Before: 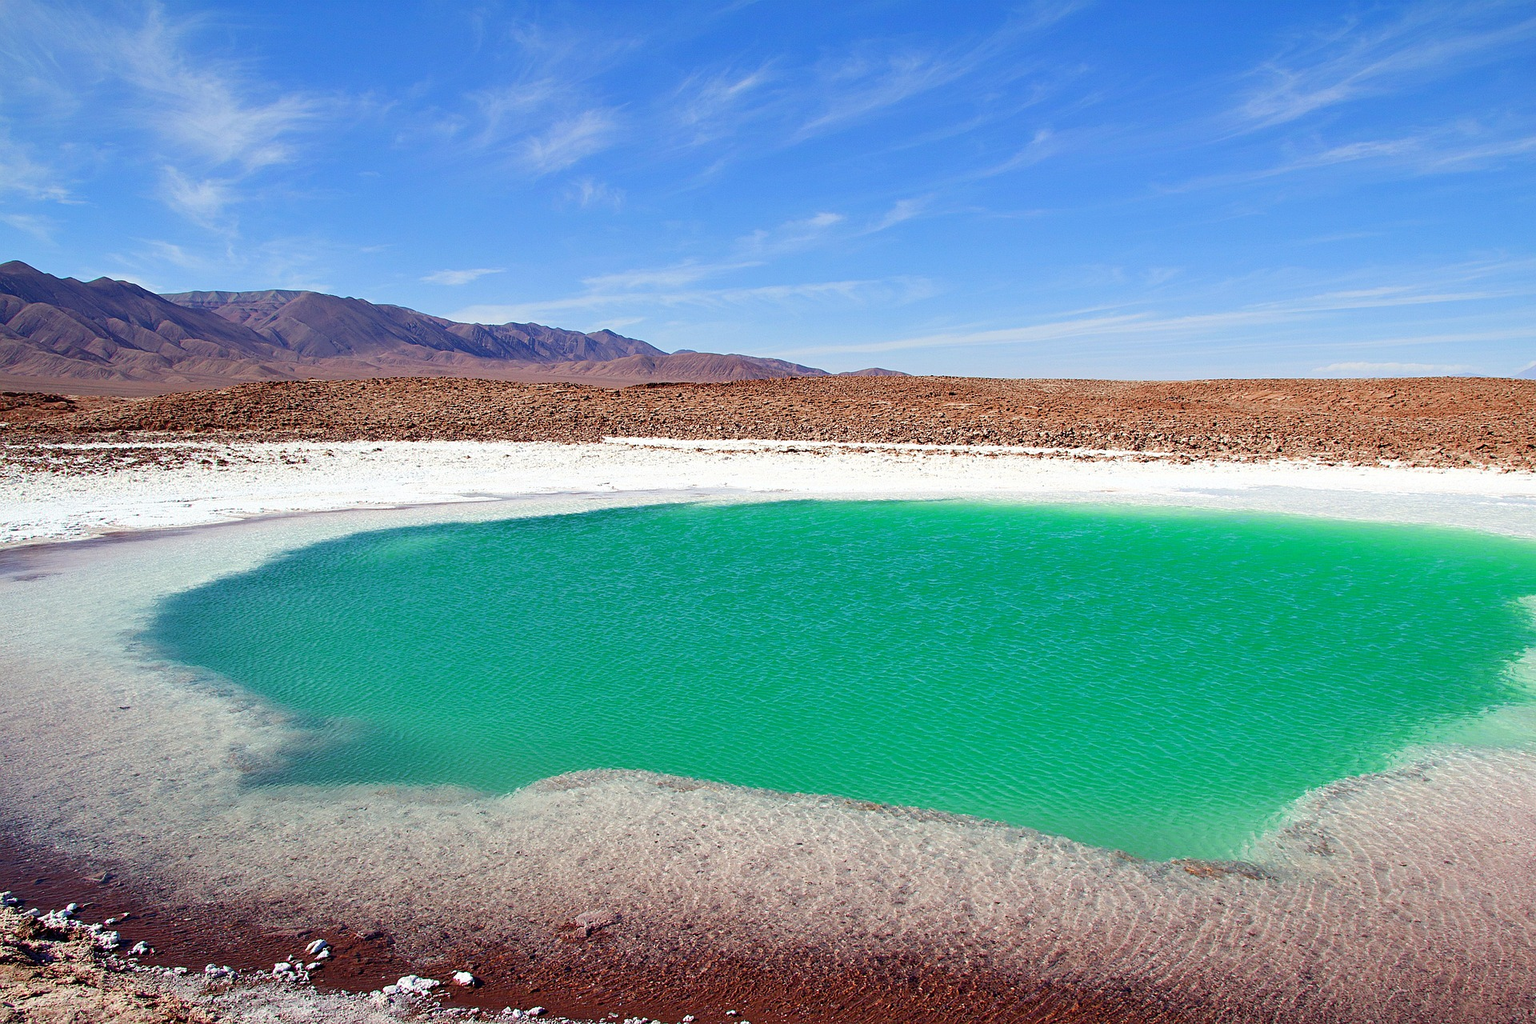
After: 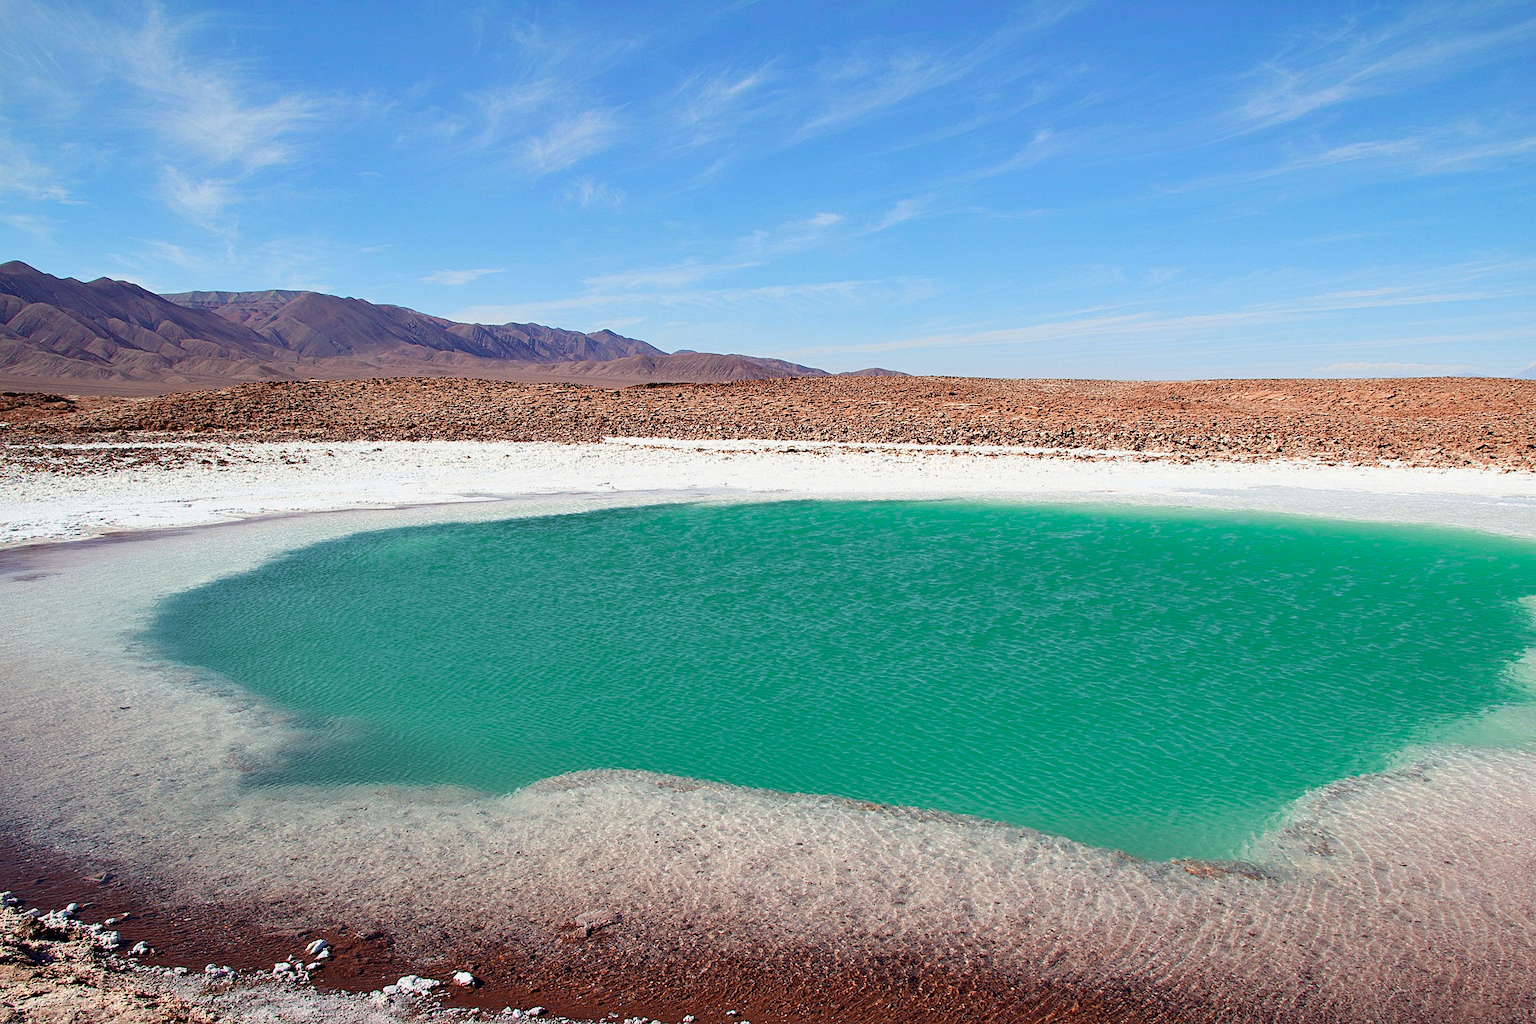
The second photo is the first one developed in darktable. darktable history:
exposure: black level correction 0.001, exposure -0.124 EV, compensate highlight preservation false
color zones: curves: ch0 [(0.018, 0.548) (0.224, 0.64) (0.425, 0.447) (0.675, 0.575) (0.732, 0.579)]; ch1 [(0.066, 0.487) (0.25, 0.5) (0.404, 0.43) (0.75, 0.421) (0.956, 0.421)]; ch2 [(0.044, 0.561) (0.215, 0.465) (0.399, 0.544) (0.465, 0.548) (0.614, 0.447) (0.724, 0.43) (0.882, 0.623) (0.956, 0.632)]
